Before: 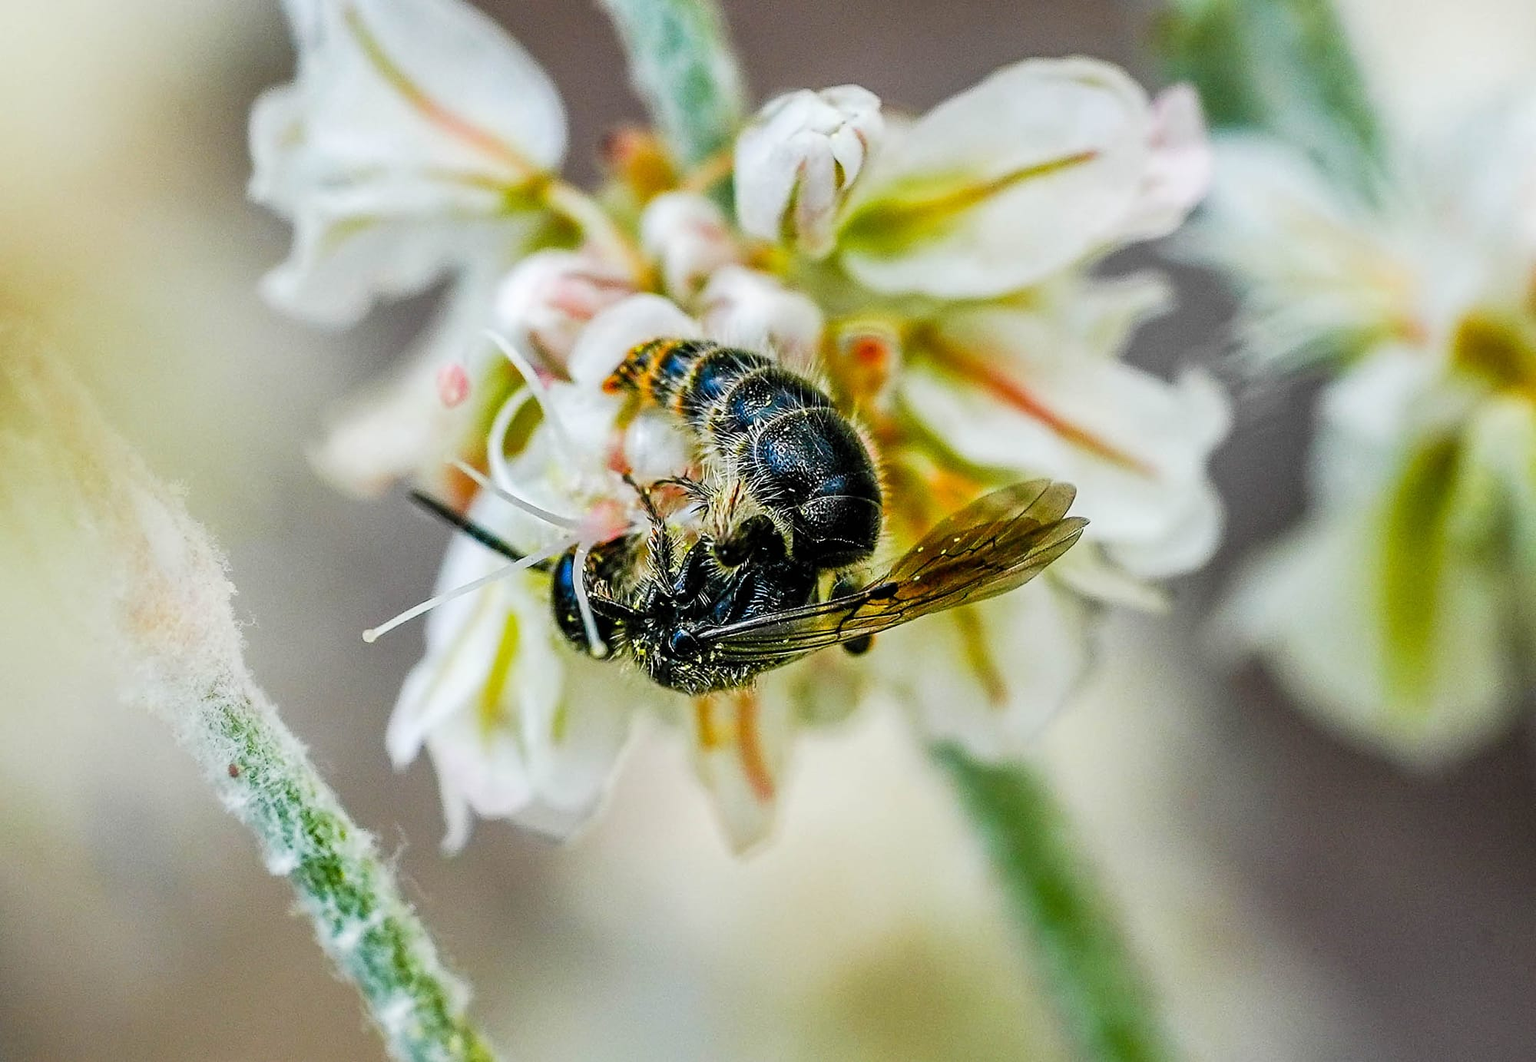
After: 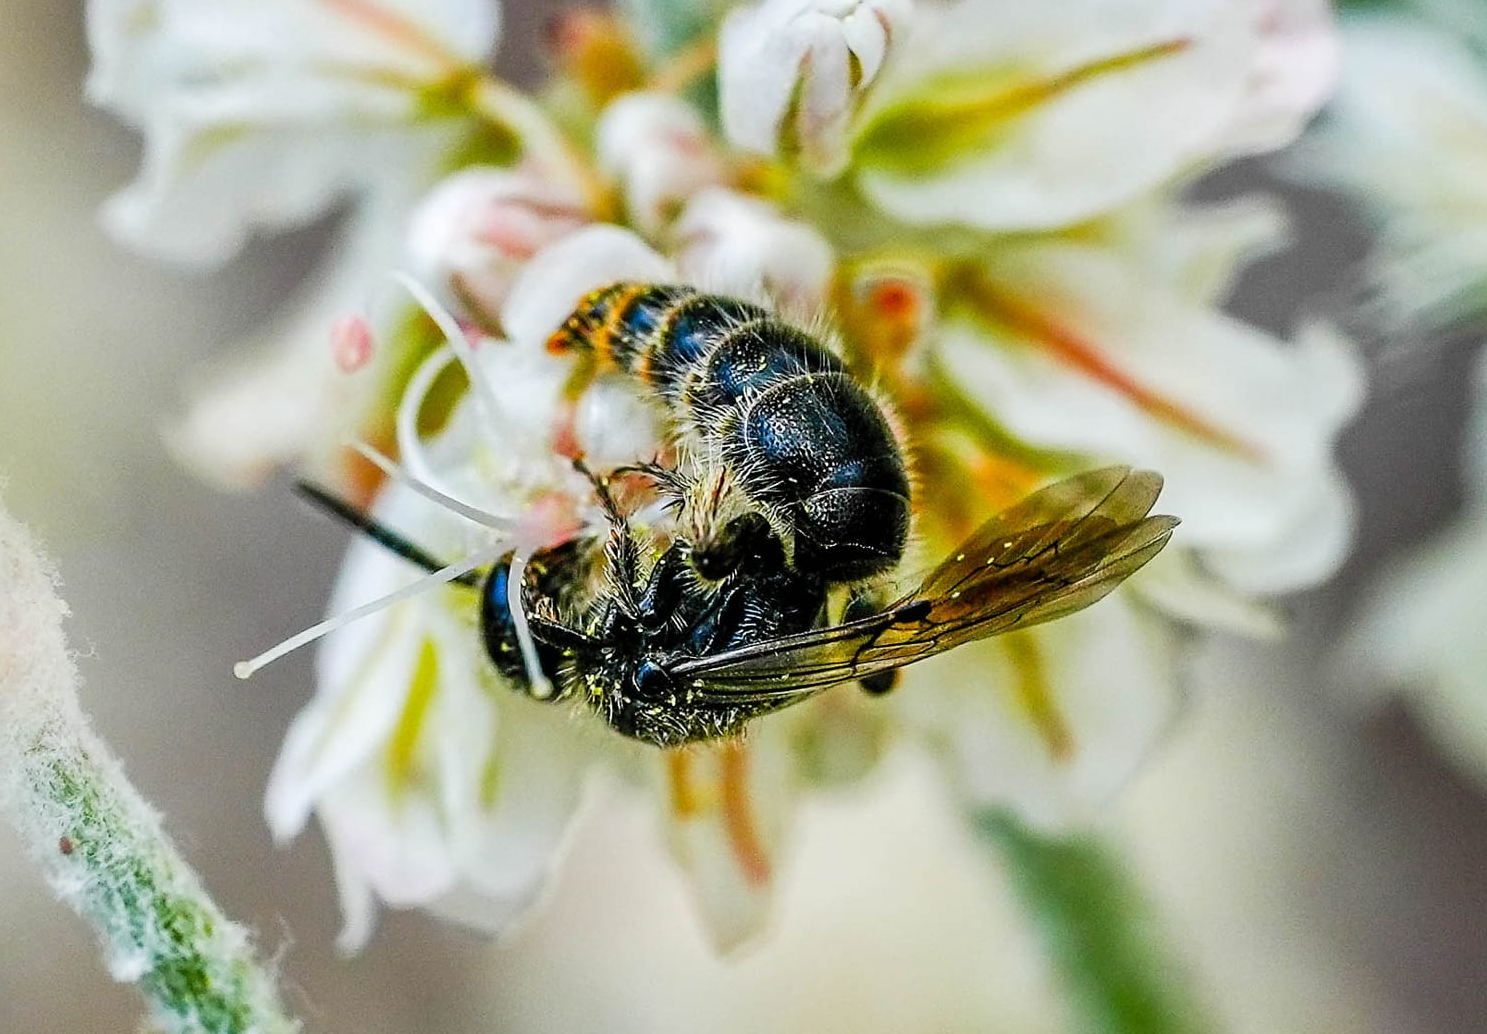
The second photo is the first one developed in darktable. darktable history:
crop and rotate: left 11.929%, top 11.477%, right 13.697%, bottom 13.731%
